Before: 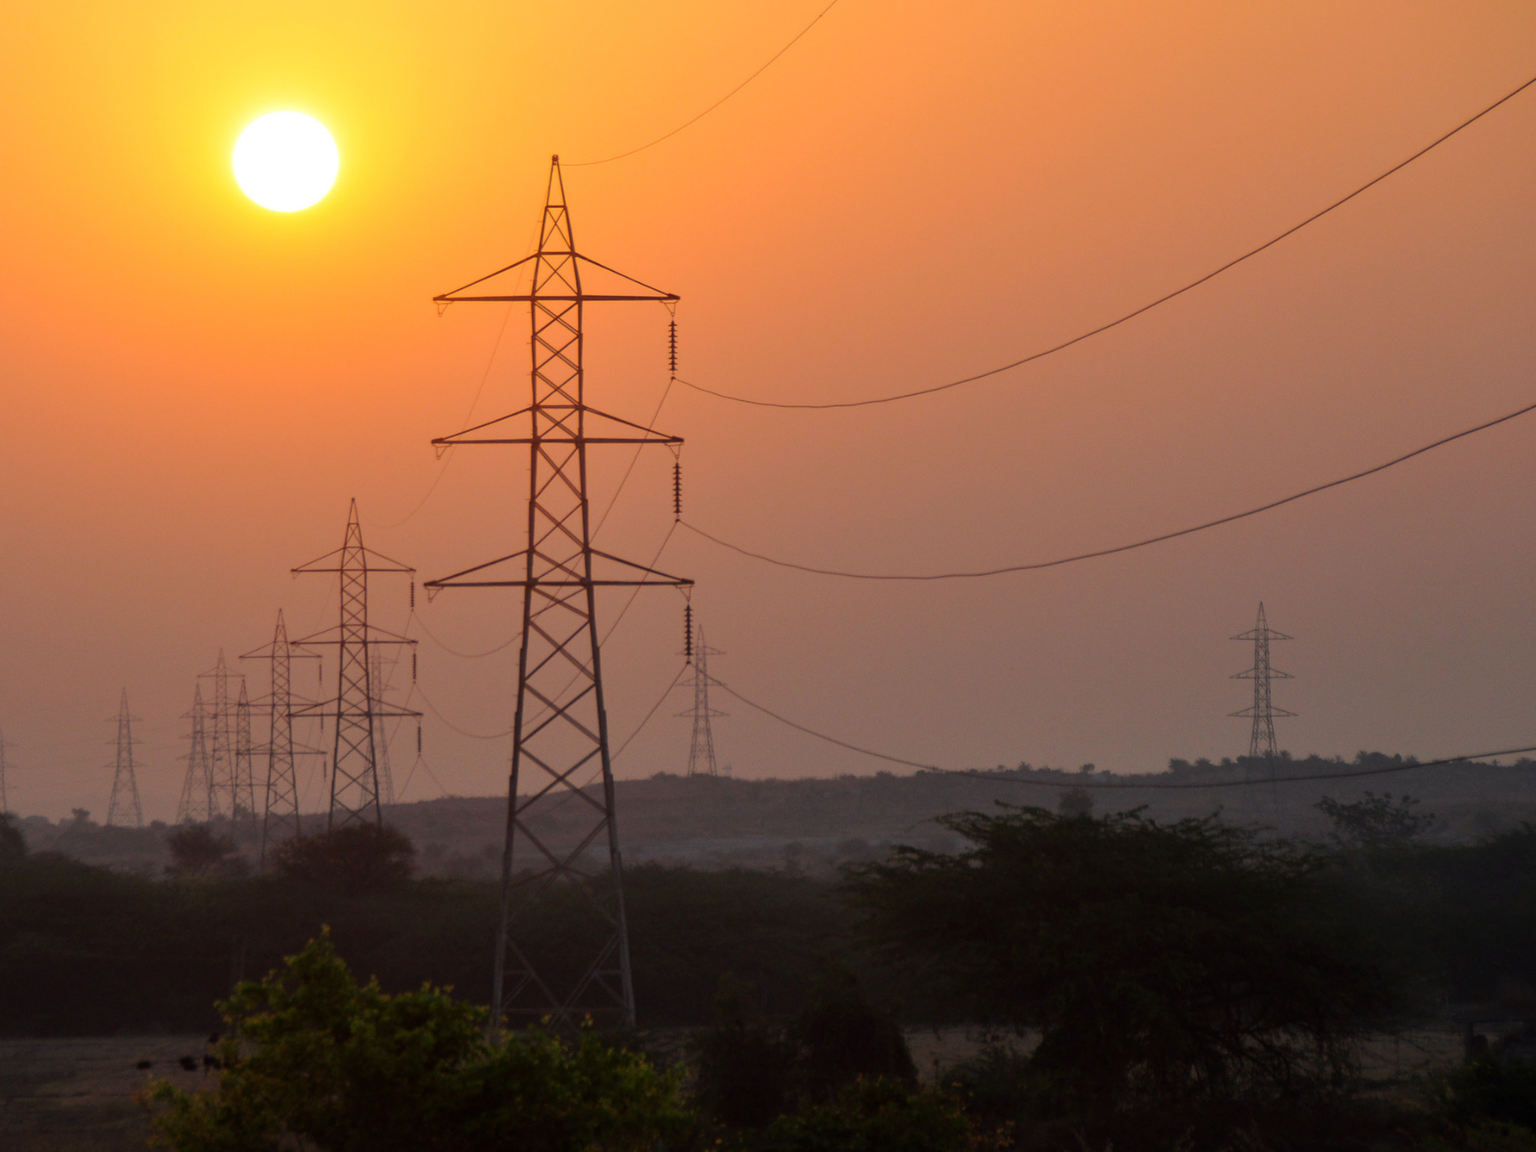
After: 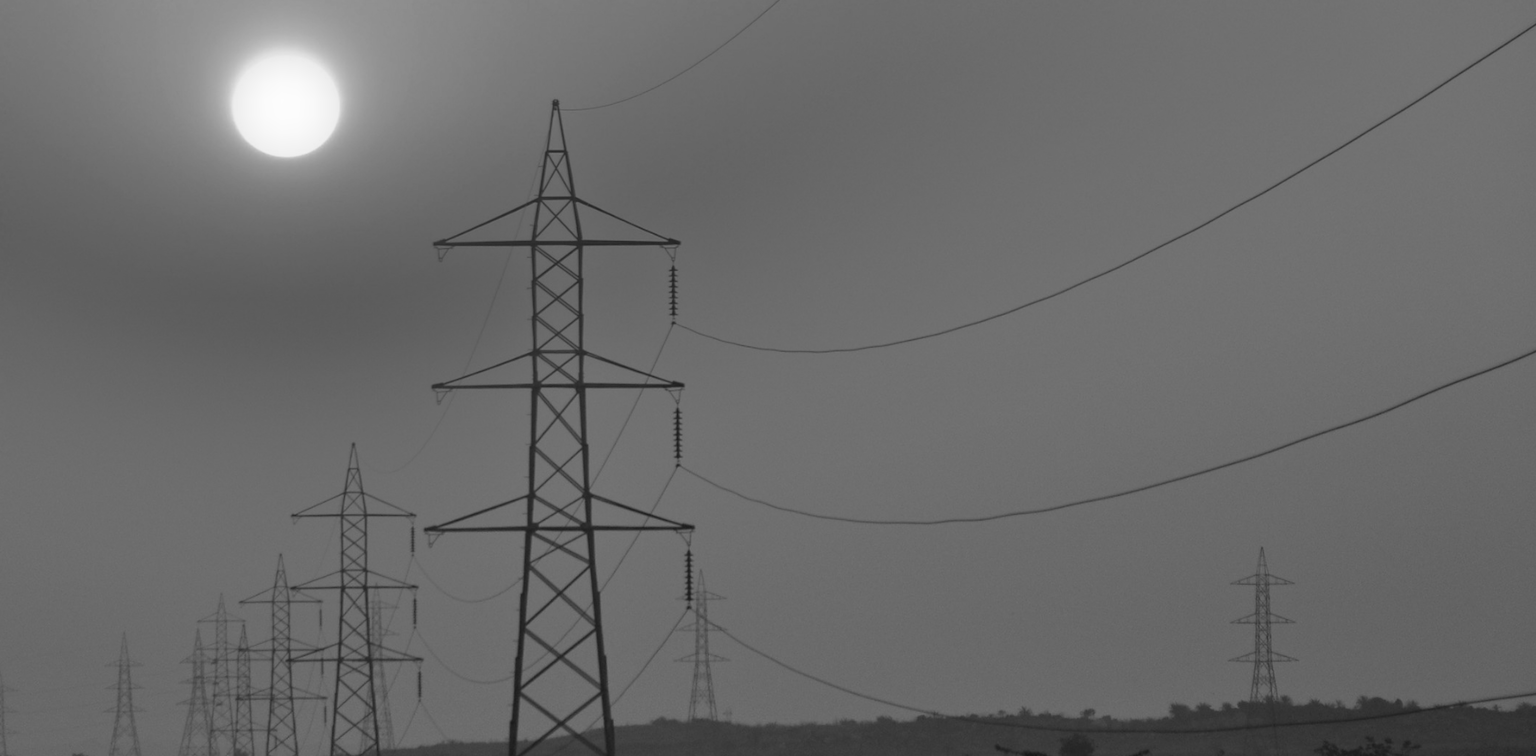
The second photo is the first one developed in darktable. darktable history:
monochrome: a -11.7, b 1.62, size 0.5, highlights 0.38
crop and rotate: top 4.848%, bottom 29.503%
